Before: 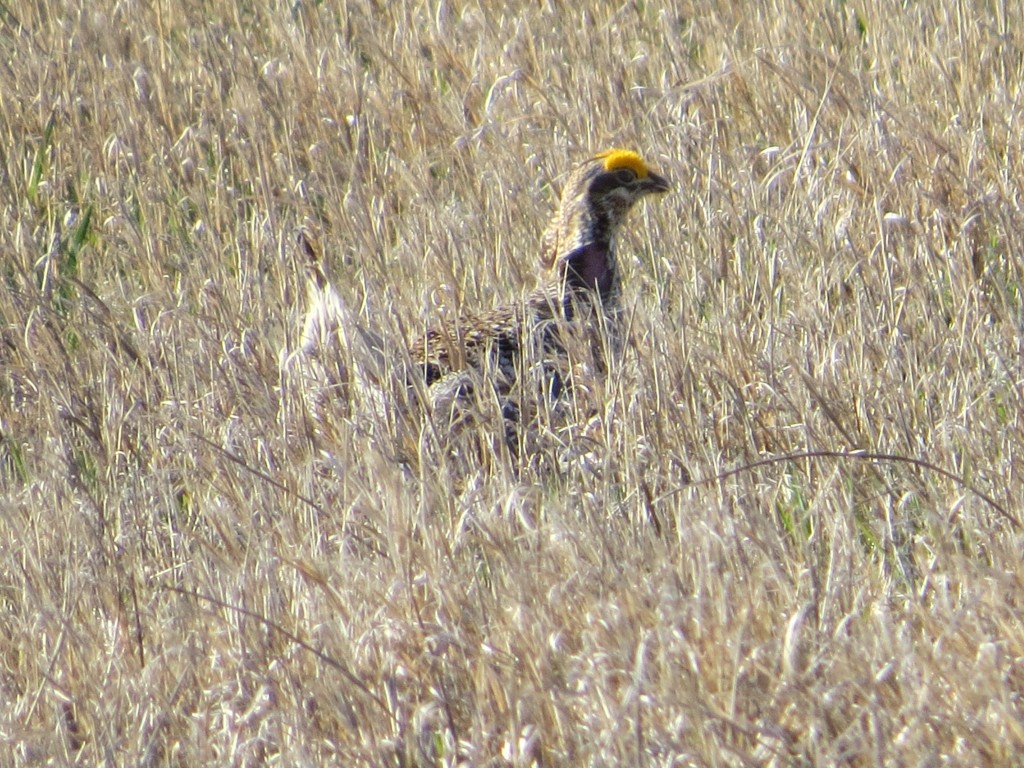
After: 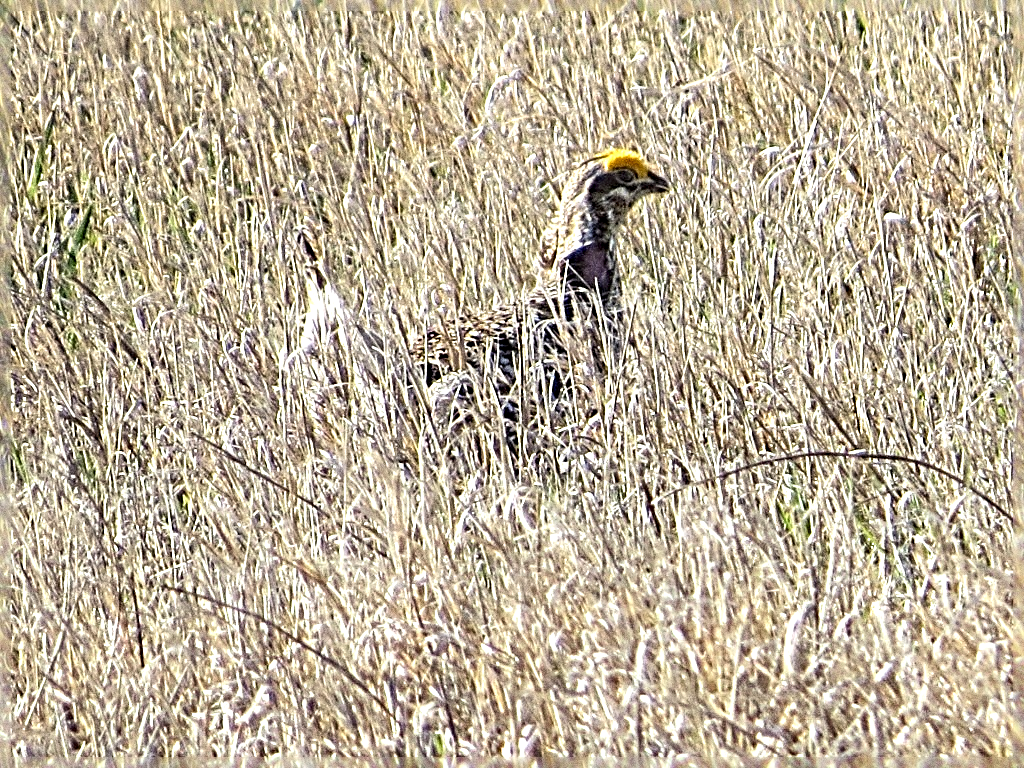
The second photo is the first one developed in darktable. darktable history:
exposure: exposure 0.493 EV, compensate highlight preservation false
grain: coarseness 0.09 ISO, strength 40%
sharpen: radius 4.001, amount 2
